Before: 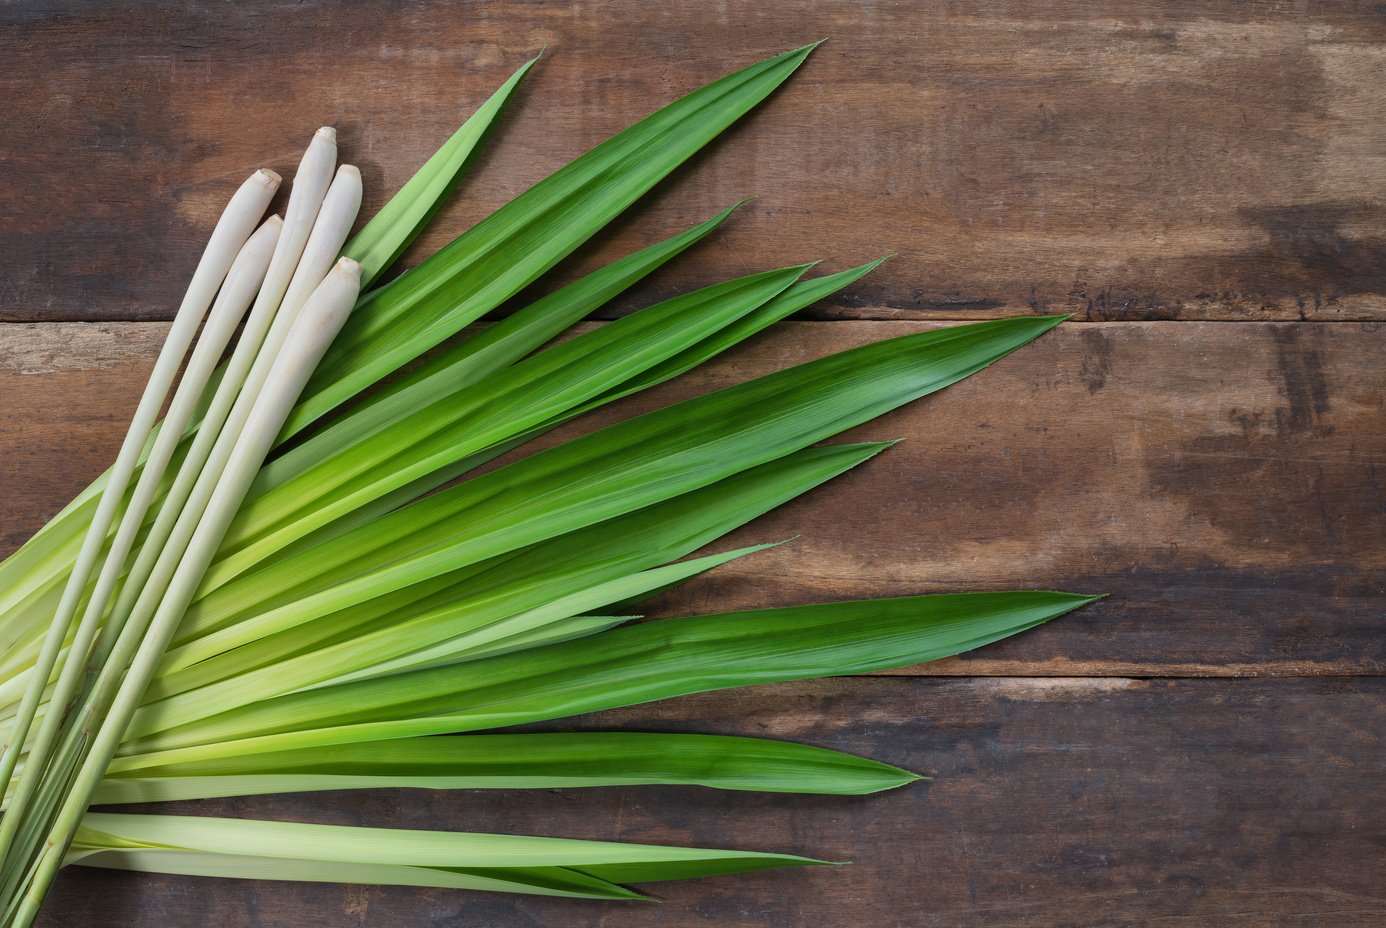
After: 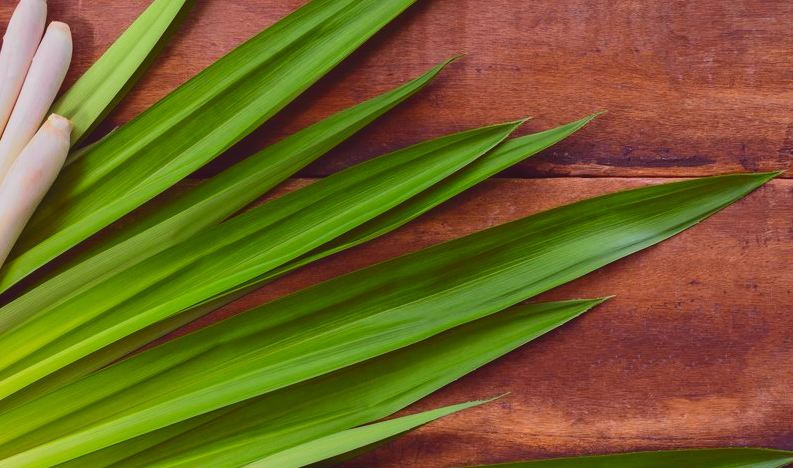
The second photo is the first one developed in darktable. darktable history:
exposure: black level correction -0.015, exposure -0.5 EV, compensate highlight preservation false
rgb levels: mode RGB, independent channels, levels [[0, 0.474, 1], [0, 0.5, 1], [0, 0.5, 1]]
tone curve: curves: ch0 [(0, 0) (0.071, 0.047) (0.266, 0.26) (0.491, 0.552) (0.753, 0.818) (1, 0.983)]; ch1 [(0, 0) (0.346, 0.307) (0.408, 0.369) (0.463, 0.443) (0.482, 0.493) (0.502, 0.5) (0.517, 0.518) (0.546, 0.587) (0.588, 0.643) (0.651, 0.709) (1, 1)]; ch2 [(0, 0) (0.346, 0.34) (0.434, 0.46) (0.485, 0.494) (0.5, 0.494) (0.517, 0.503) (0.535, 0.545) (0.583, 0.634) (0.625, 0.686) (1, 1)], color space Lab, independent channels, preserve colors none
color balance rgb: perceptual saturation grading › global saturation 10%, global vibrance 10%
crop: left 20.932%, top 15.471%, right 21.848%, bottom 34.081%
